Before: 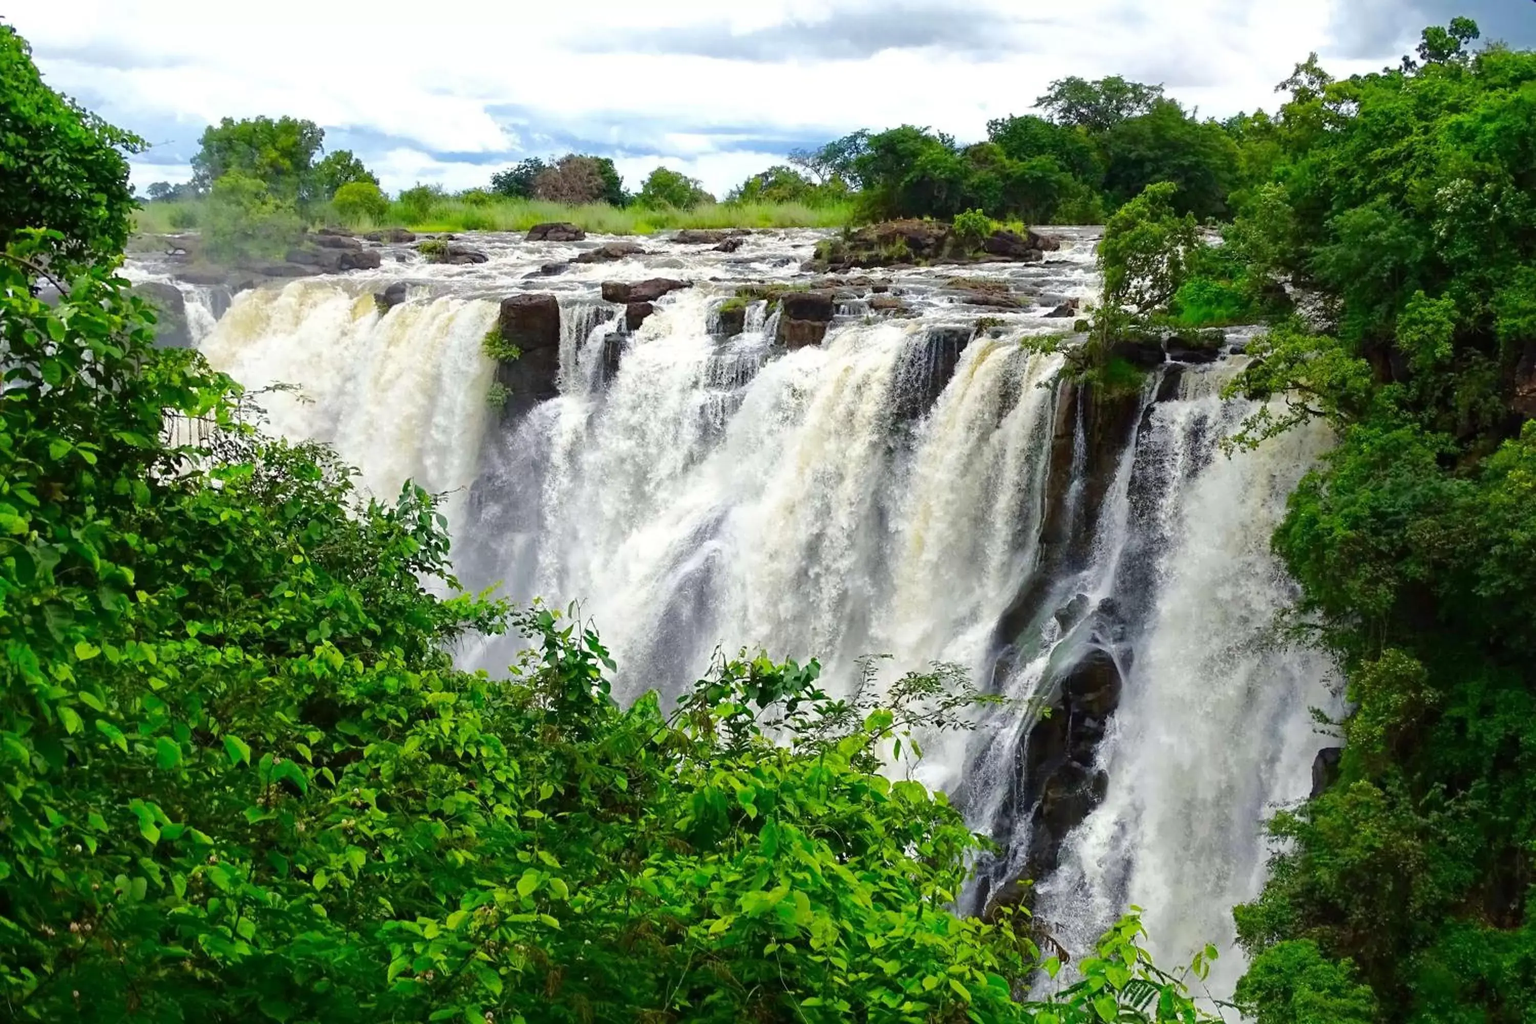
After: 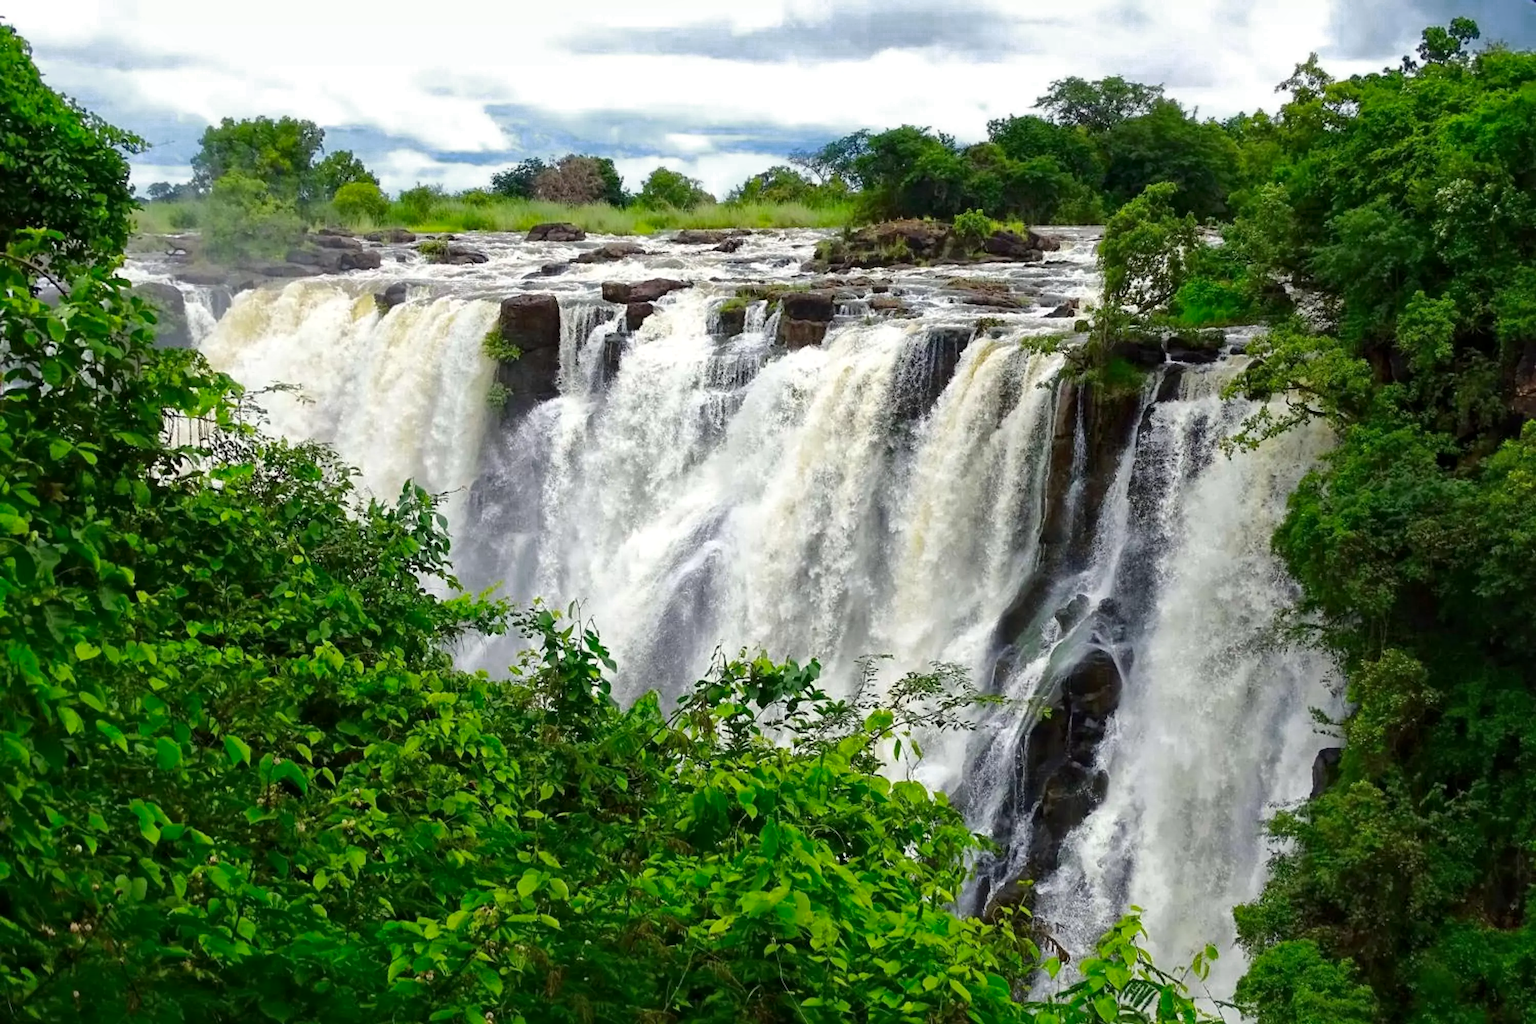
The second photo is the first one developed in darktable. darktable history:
color zones: curves: ch0 [(0.25, 0.5) (0.636, 0.25) (0.75, 0.5)]
local contrast: mode bilateral grid, contrast 20, coarseness 50, detail 119%, midtone range 0.2
